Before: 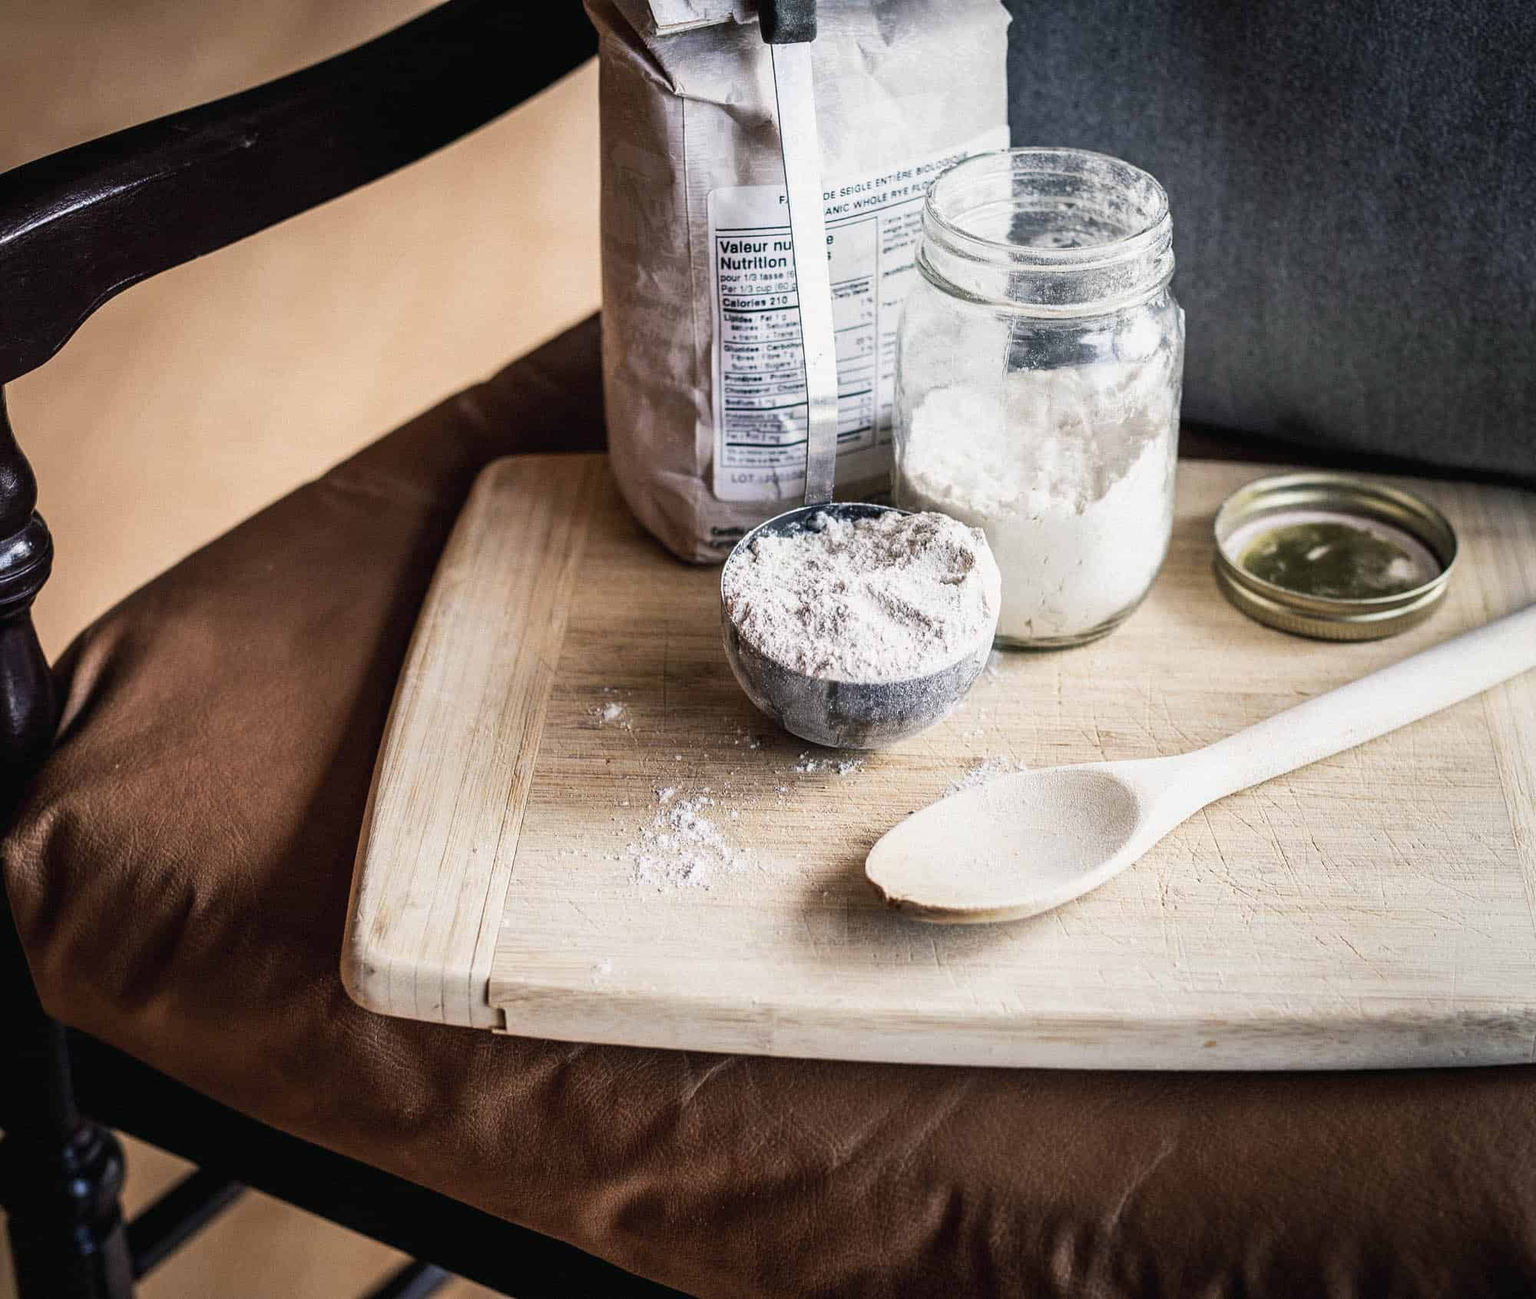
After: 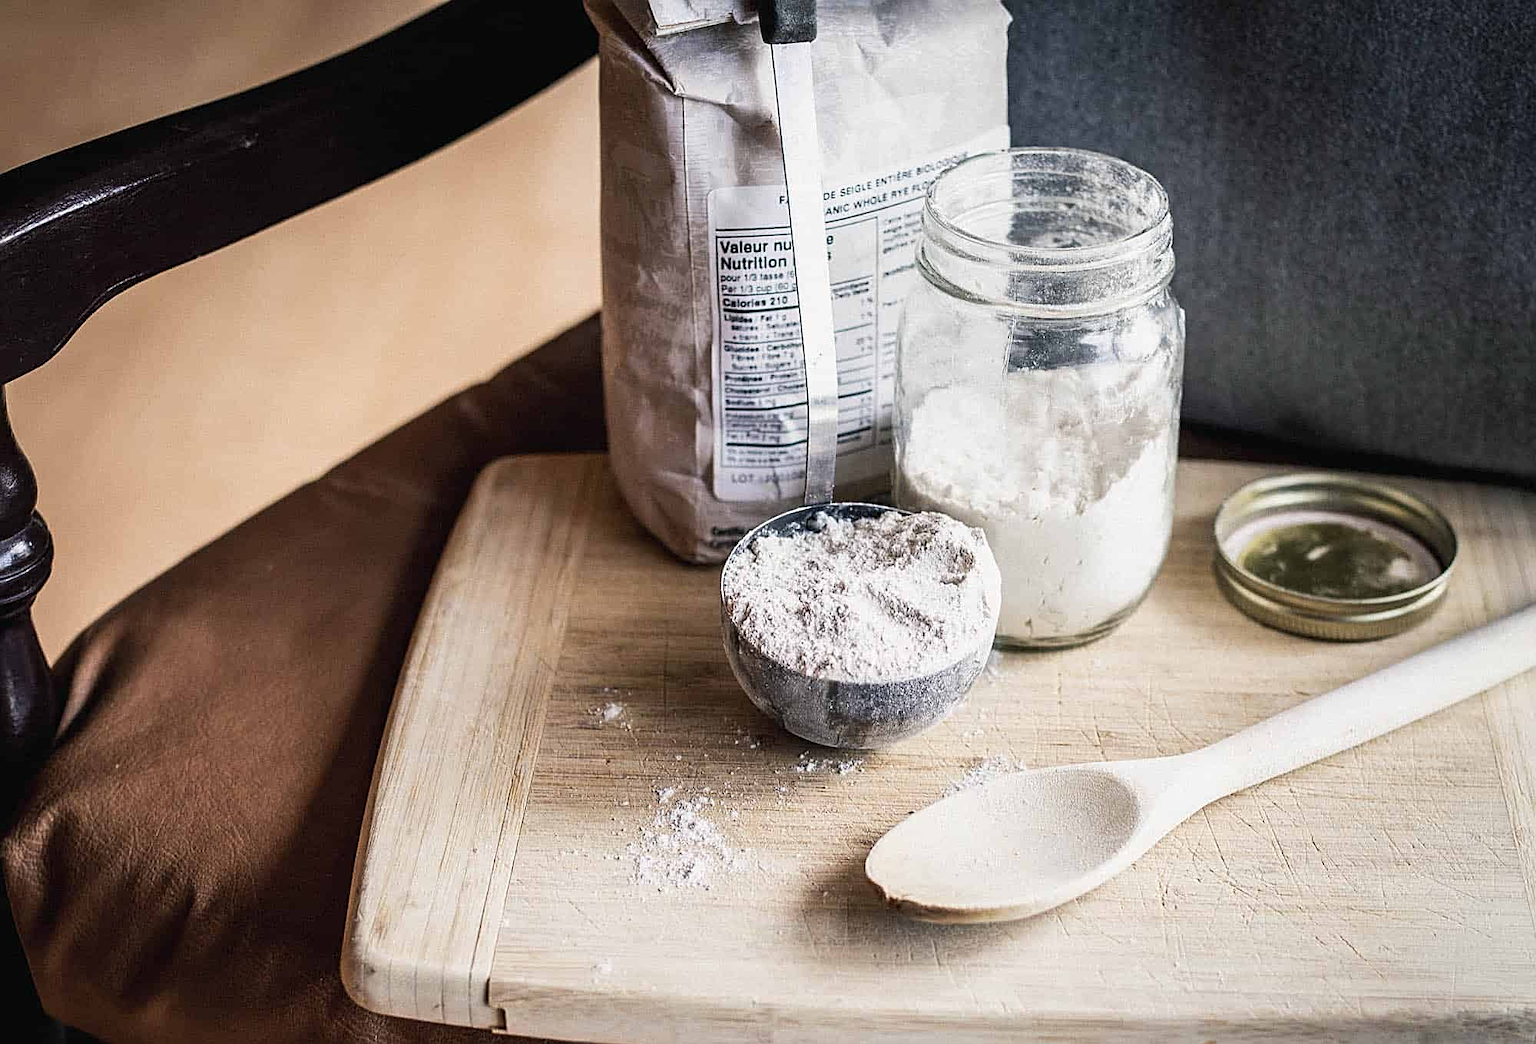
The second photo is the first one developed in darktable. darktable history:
sharpen: on, module defaults
crop: bottom 19.54%
